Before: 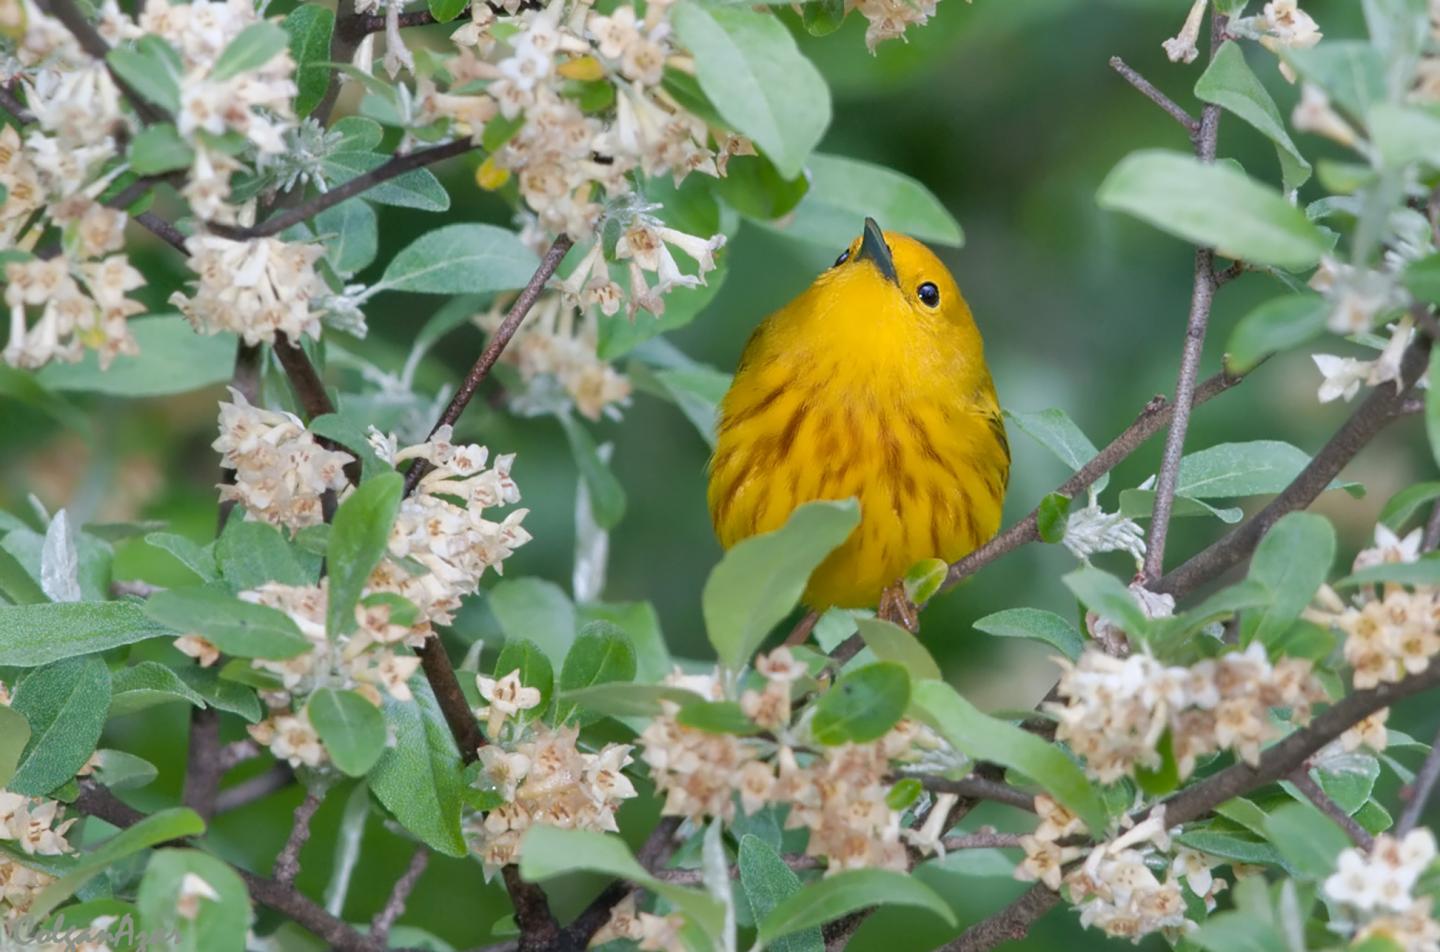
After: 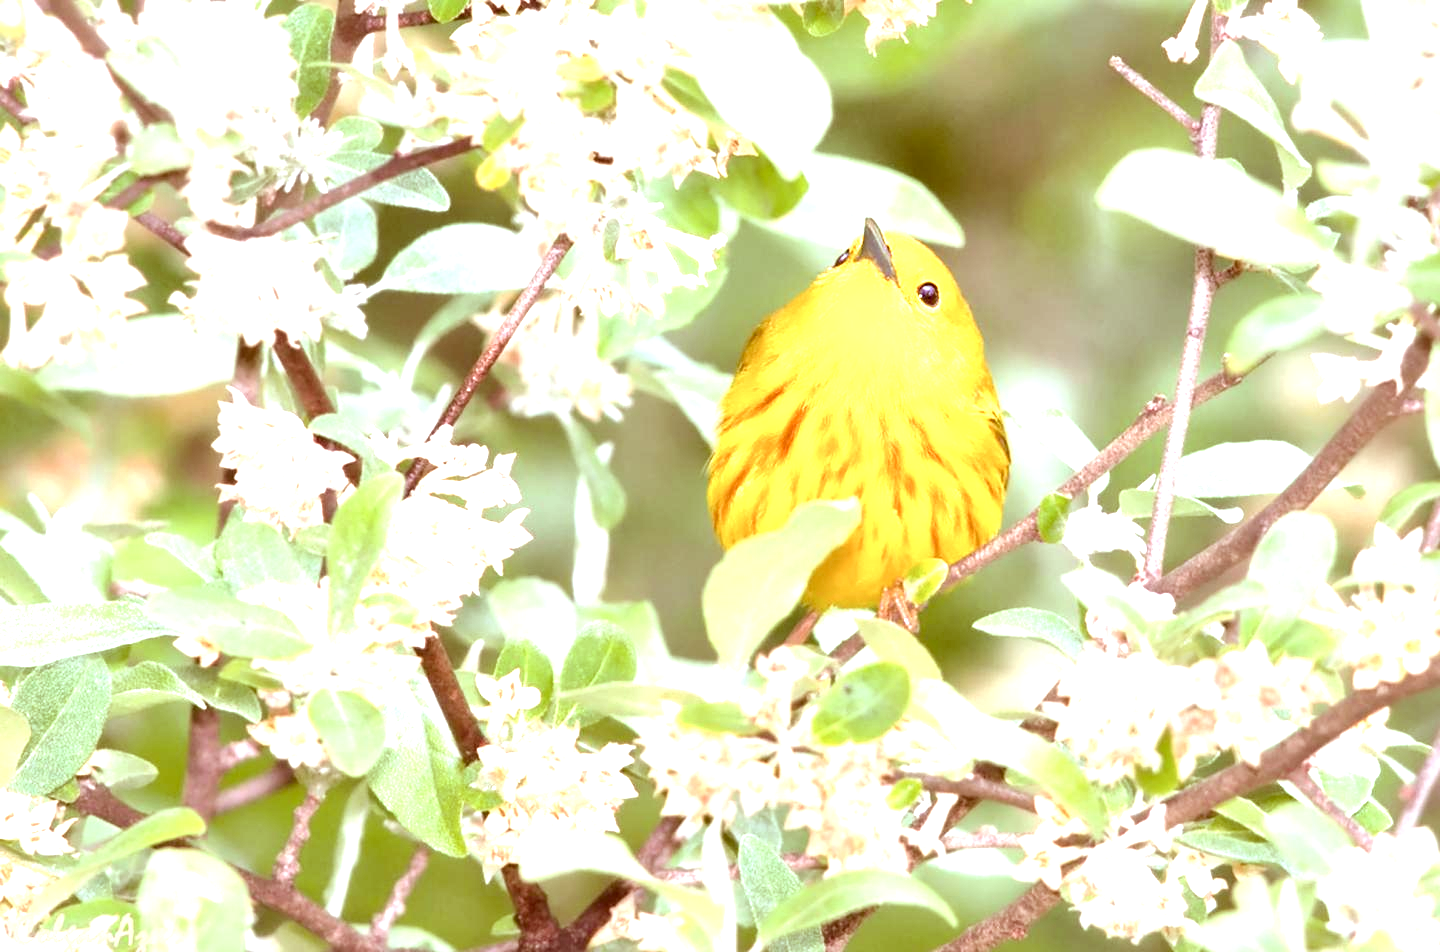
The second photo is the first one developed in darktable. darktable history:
color correction: highlights a* 9.55, highlights b* 8.7, shadows a* 39.37, shadows b* 39.68, saturation 0.81
exposure: exposure 2.033 EV, compensate highlight preservation false
